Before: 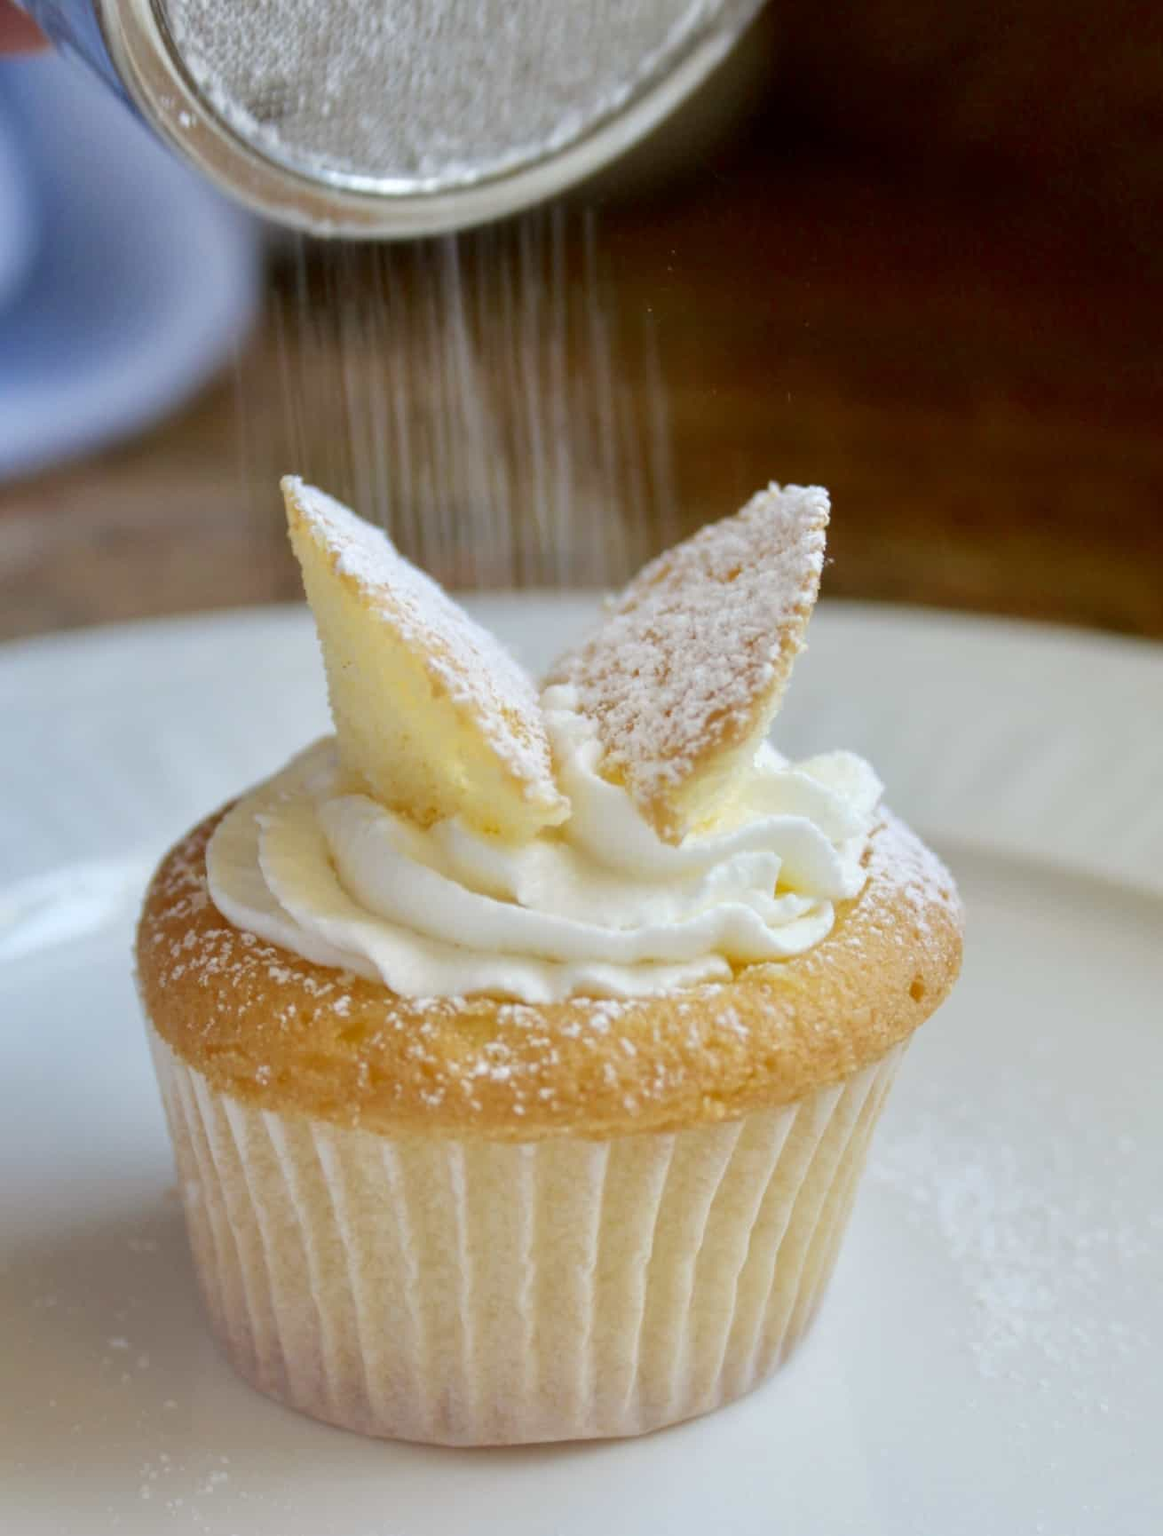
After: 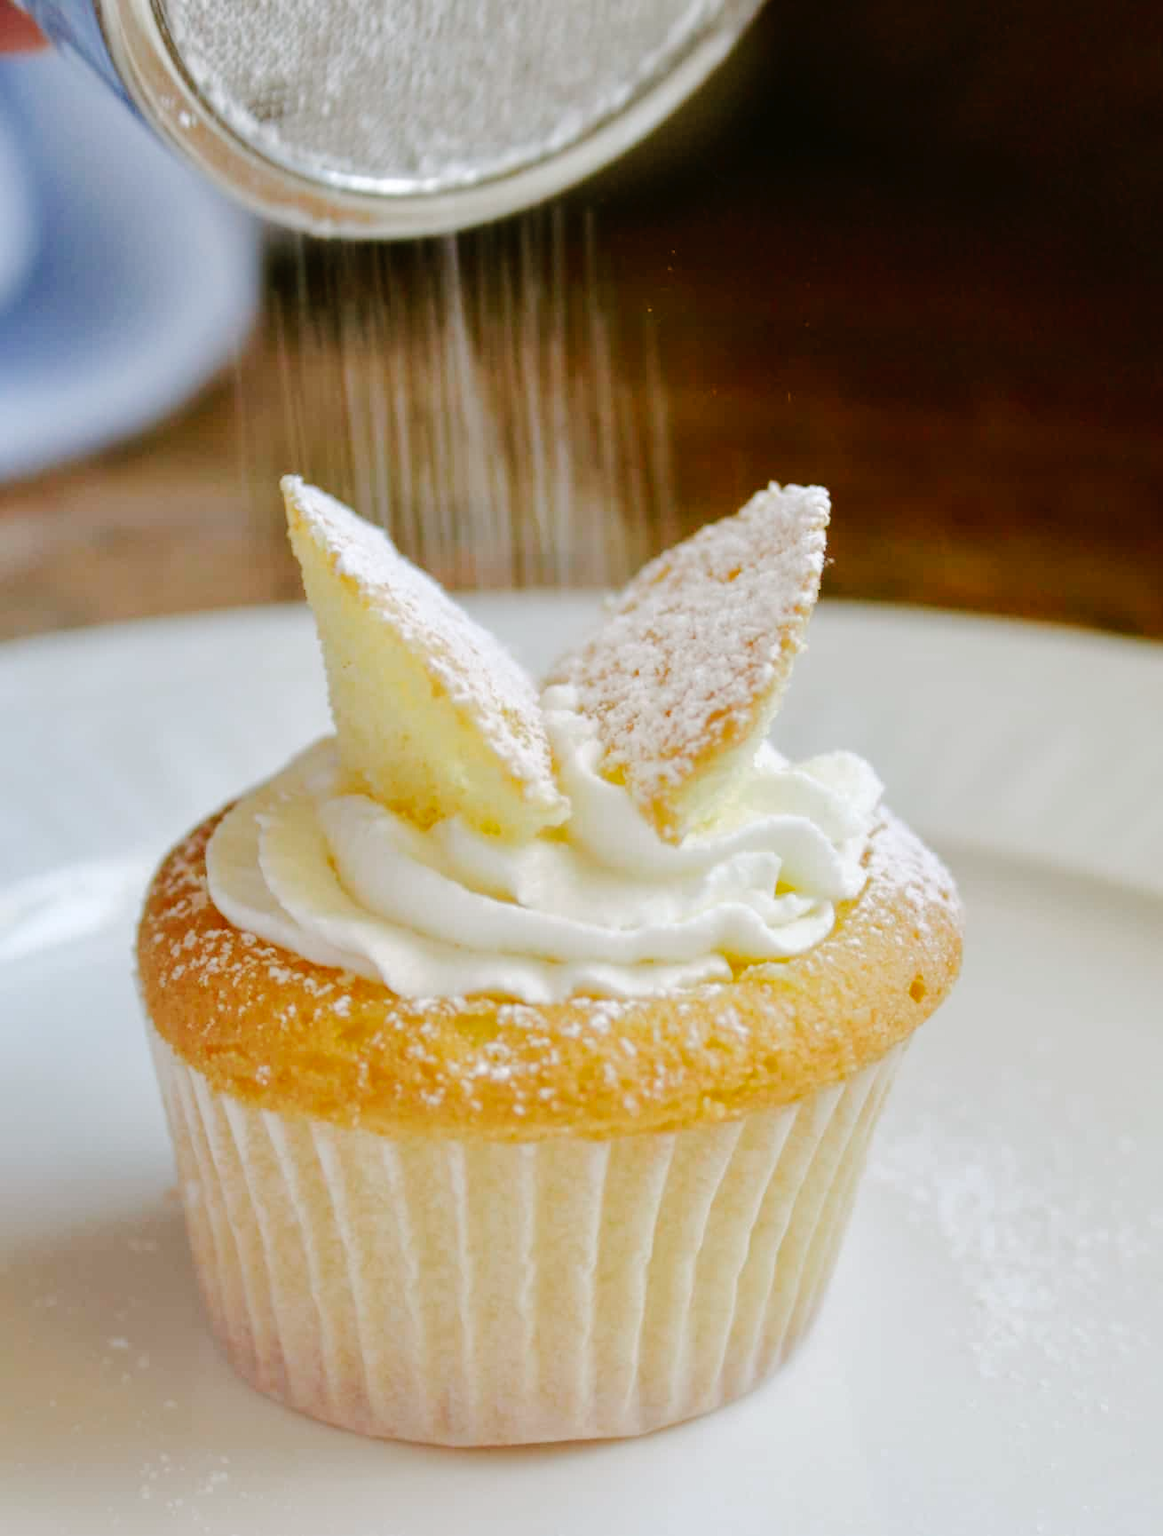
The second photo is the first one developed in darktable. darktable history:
tone curve: curves: ch0 [(0, 0) (0.003, 0.012) (0.011, 0.014) (0.025, 0.019) (0.044, 0.028) (0.069, 0.039) (0.1, 0.056) (0.136, 0.093) (0.177, 0.147) (0.224, 0.214) (0.277, 0.29) (0.335, 0.381) (0.399, 0.476) (0.468, 0.557) (0.543, 0.635) (0.623, 0.697) (0.709, 0.764) (0.801, 0.831) (0.898, 0.917) (1, 1)], preserve colors none
color look up table: target L [91.04, 91.35, 88.47, 74.67, 68.84, 62.96, 65.69, 68.09, 52.36, 45.91, 47.33, 51.12, 31.83, 16.92, 200.46, 80.75, 79.06, 66.01, 63.16, 61.15, 59.2, 56.42, 54.91, 46.16, 40.39, 34.92, 30.31, 17.06, 85.36, 86.29, 75.4, 74.51, 74.93, 70.72, 71.02, 55.97, 48.24, 48.49, 43.85, 43.82, 30.86, 12.28, 5.098, 88.19, 85.44, 79.82, 60.72, 43.02, 29.32], target a [-17.28, -5.216, -26.96, -54.84, -27.8, -58.56, -8.416, -37.05, -17.71, -40.36, -22.12, -31.87, -24.74, -16.61, 0, 19.83, 8.331, 13.21, 53.95, 20.21, 36.85, 50.32, 72.32, 36.29, 58.65, 0.471, 4.035, 26.78, 7.177, 19.96, 19.91, 40.7, 11.26, 51.78, 26.7, 66.92, 8.972, 42.69, 25.18, 44.1, 20.11, 22.82, 2.025, -30.91, -13.48, -23.01, -21.13, -4.175, -6.179], target b [62.77, 39.2, 17.3, 36.67, 35.17, 55.25, 27.27, 18.12, 47.69, 39.48, 18.72, 3.34, 27.85, 14.91, 0, 20.83, 80.47, 55.41, 65.47, 32.25, 9.618, 36.55, 25.55, 44.61, 43.05, 32.41, 15.6, 24.28, -3.007, -15.43, -10.88, -5.005, -31.76, -33.01, -37.67, -12.34, -11.25, -2.446, -31.94, -52.06, -62.64, -36.64, -9.848, -11.6, -3.237, -23.49, -21.61, -40.19, -19.45], num patches 49
